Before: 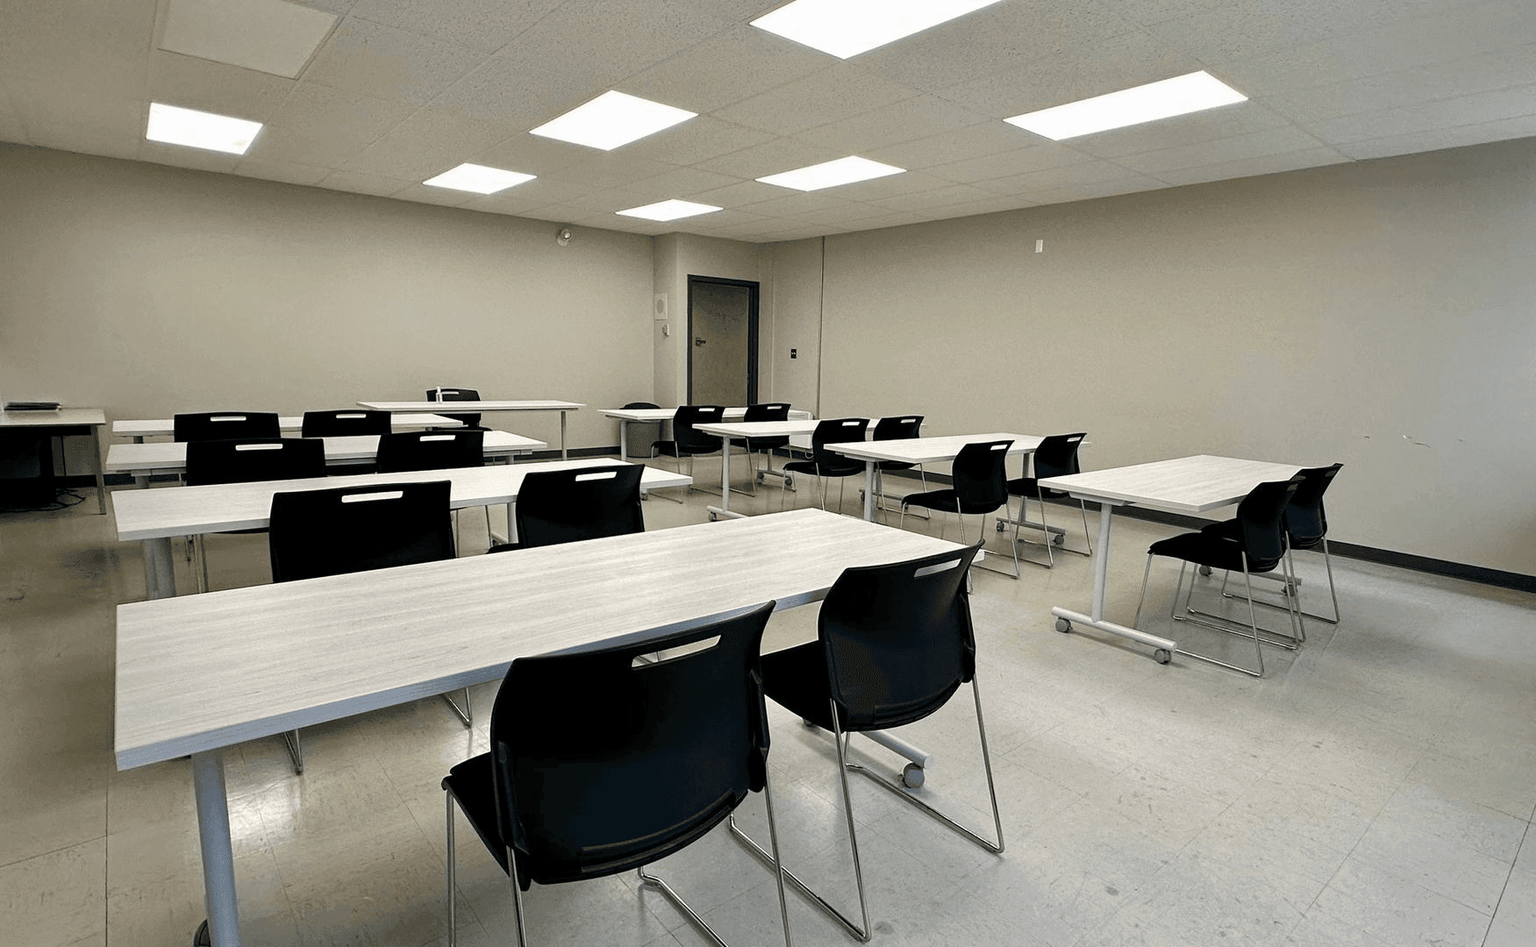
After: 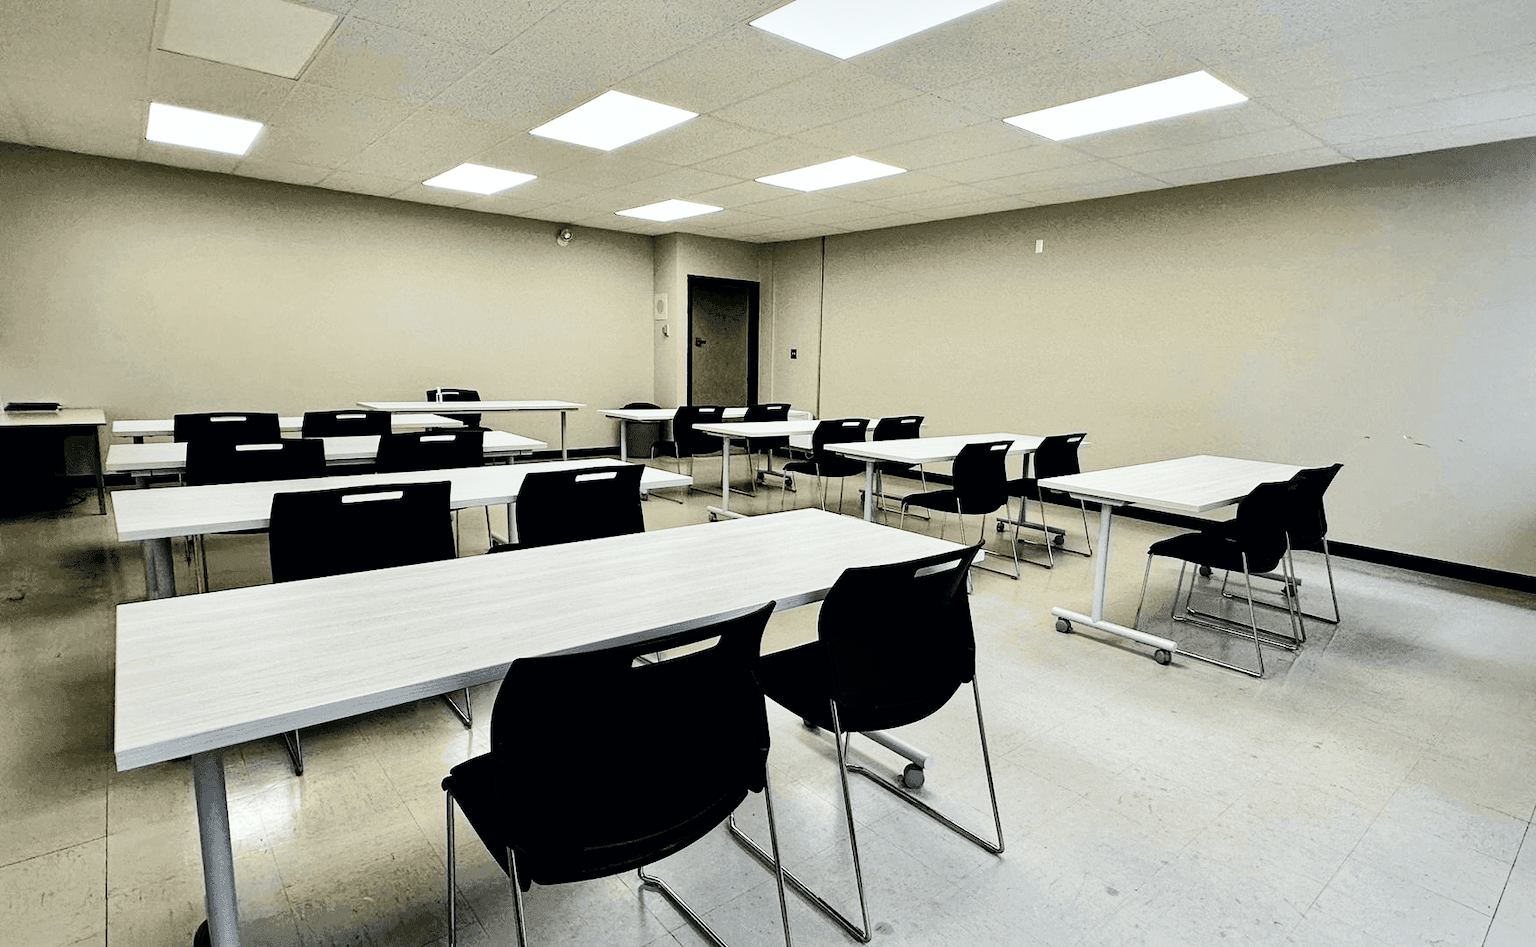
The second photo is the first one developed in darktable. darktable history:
local contrast: mode bilateral grid, contrast 25, coarseness 61, detail 151%, midtone range 0.2
tone curve: curves: ch0 [(0, 0) (0.071, 0.06) (0.253, 0.242) (0.437, 0.498) (0.55, 0.644) (0.657, 0.749) (0.823, 0.876) (1, 0.99)]; ch1 [(0, 0) (0.346, 0.307) (0.408, 0.369) (0.453, 0.457) (0.476, 0.489) (0.502, 0.493) (0.521, 0.515) (0.537, 0.531) (0.612, 0.641) (0.676, 0.728) (1, 1)]; ch2 [(0, 0) (0.346, 0.34) (0.434, 0.46) (0.485, 0.494) (0.5, 0.494) (0.511, 0.504) (0.537, 0.551) (0.579, 0.599) (0.625, 0.686) (1, 1)], color space Lab, independent channels, preserve colors none
filmic rgb: black relative exposure -5.14 EV, white relative exposure 3.98 EV, hardness 2.88, contrast 1.404, highlights saturation mix -31.24%
color zones: curves: ch1 [(0, 0.469) (0.001, 0.469) (0.12, 0.446) (0.248, 0.469) (0.5, 0.5) (0.748, 0.5) (0.999, 0.469) (1, 0.469)]
